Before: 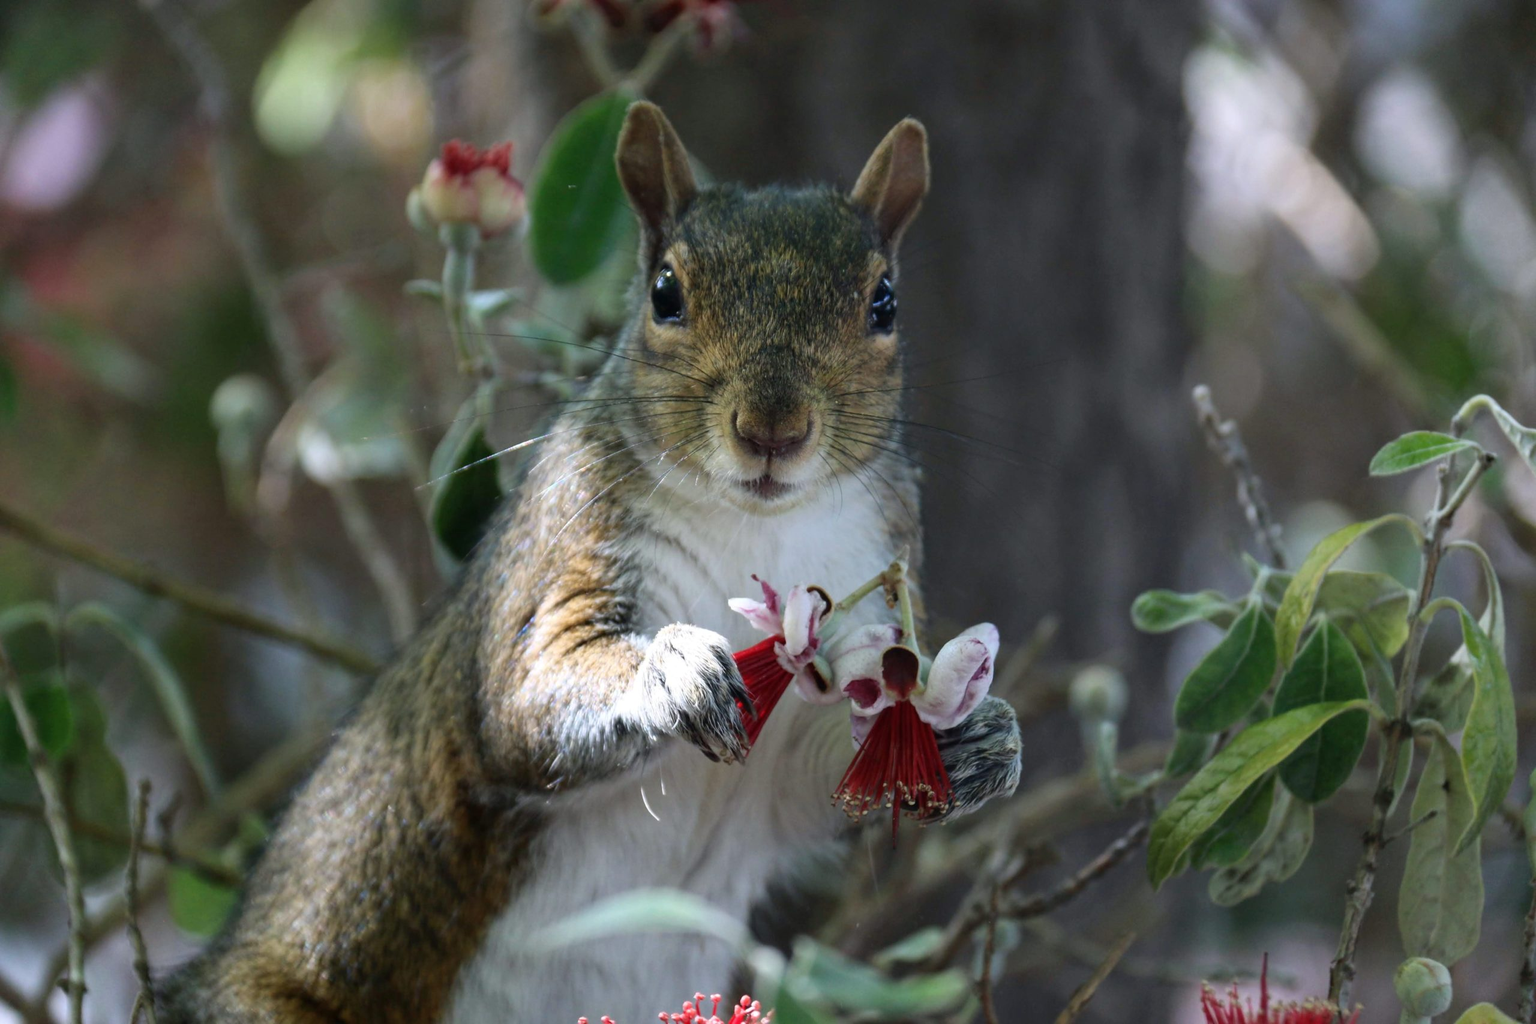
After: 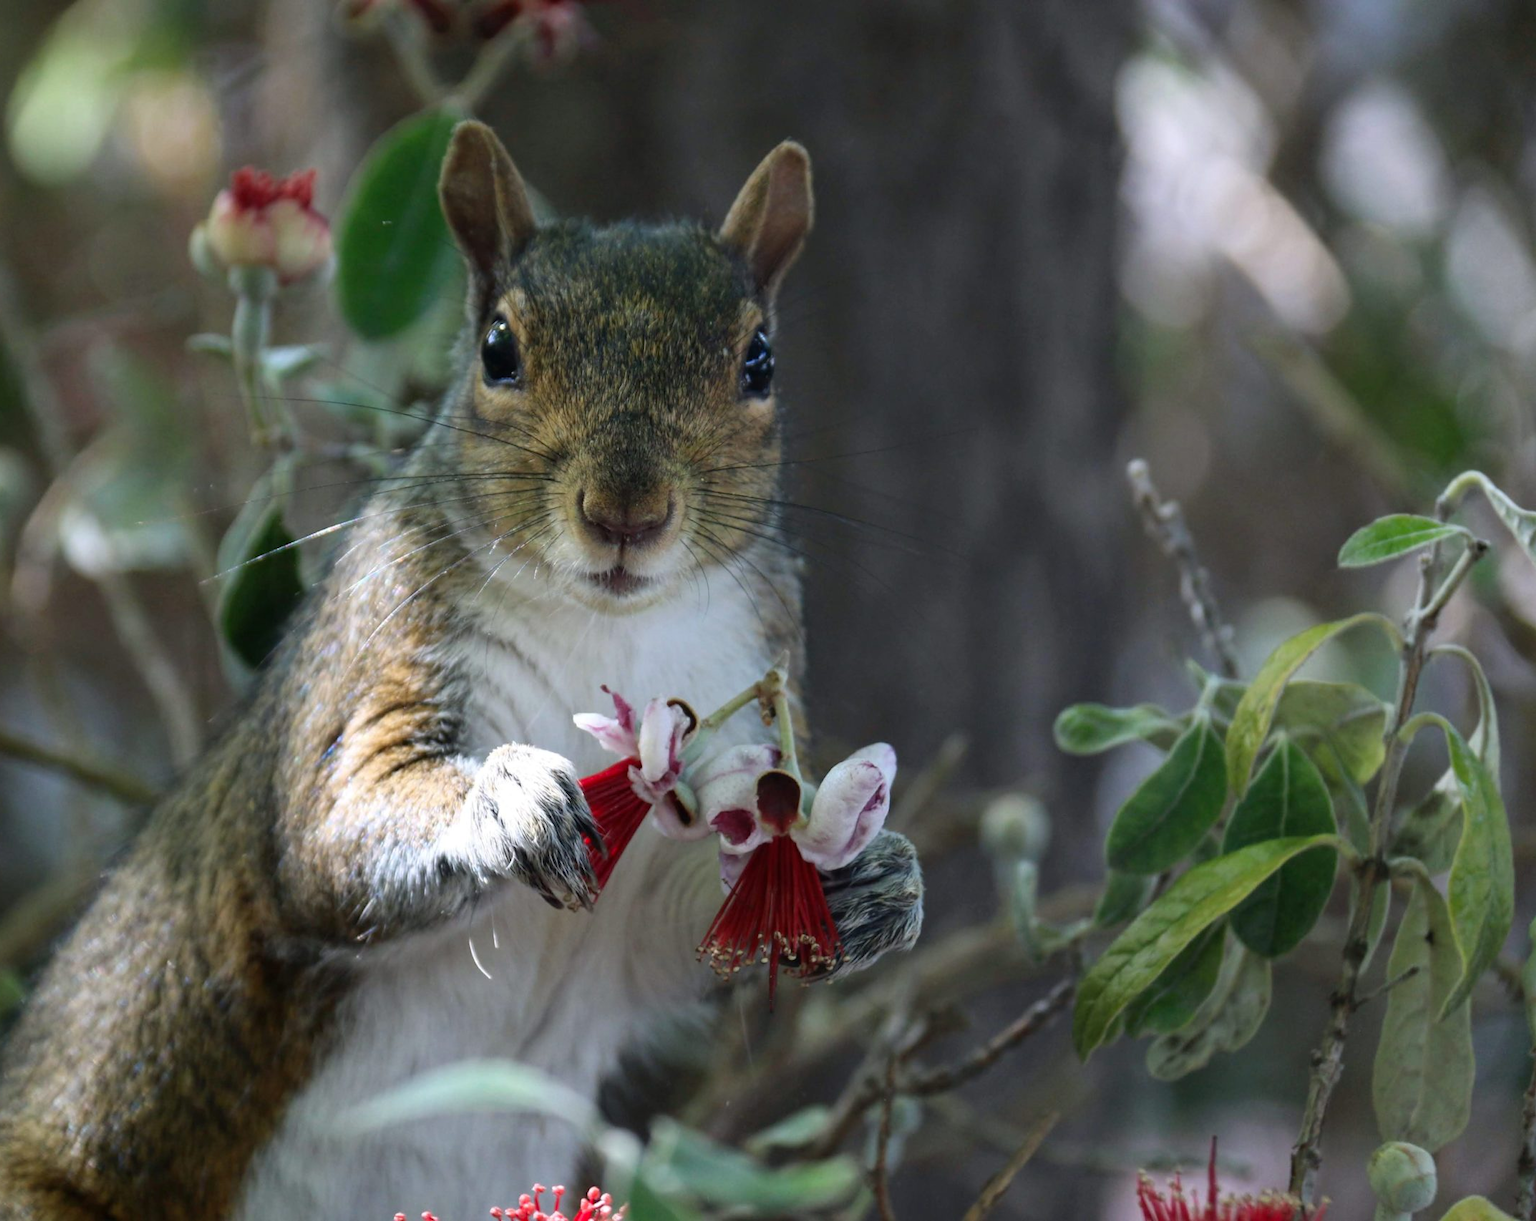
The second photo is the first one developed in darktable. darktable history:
crop: left 16.145%
vibrance: on, module defaults
